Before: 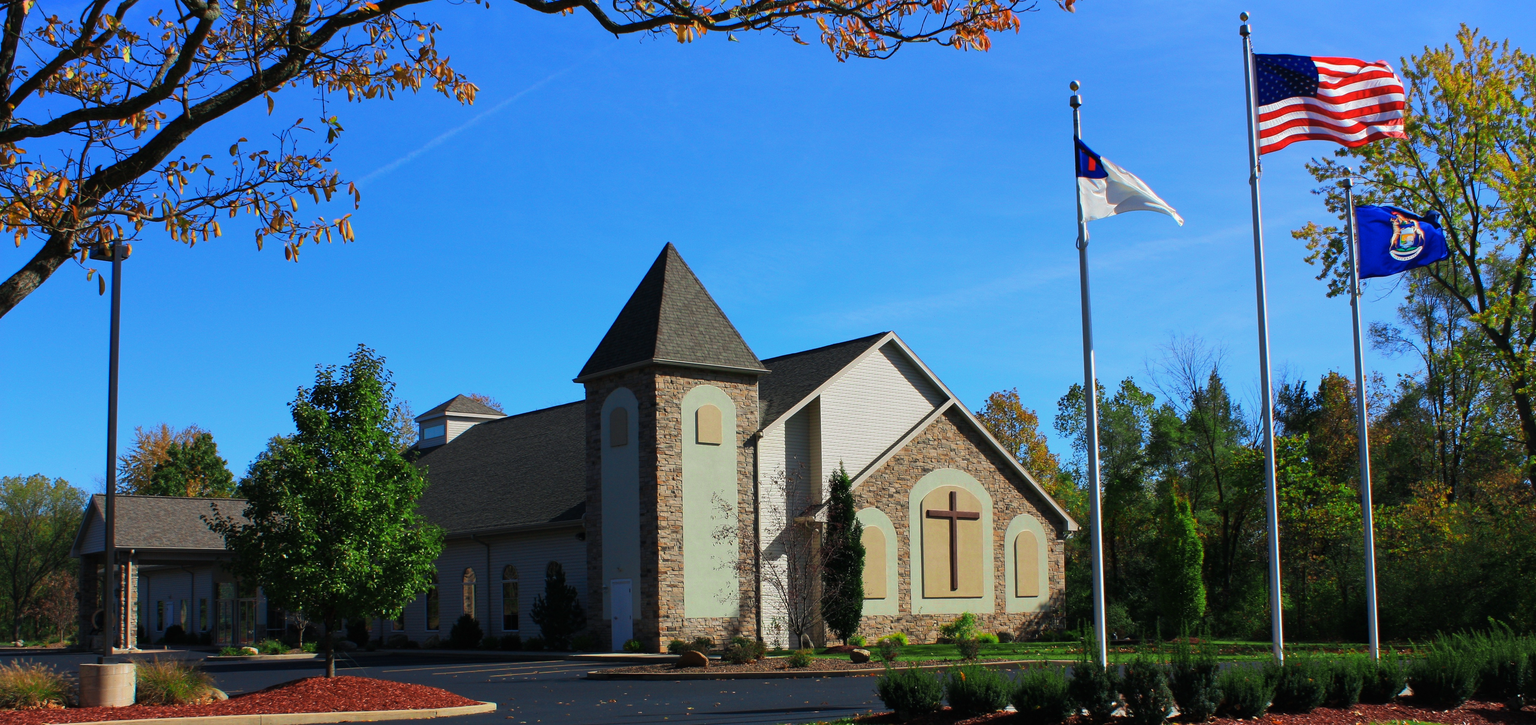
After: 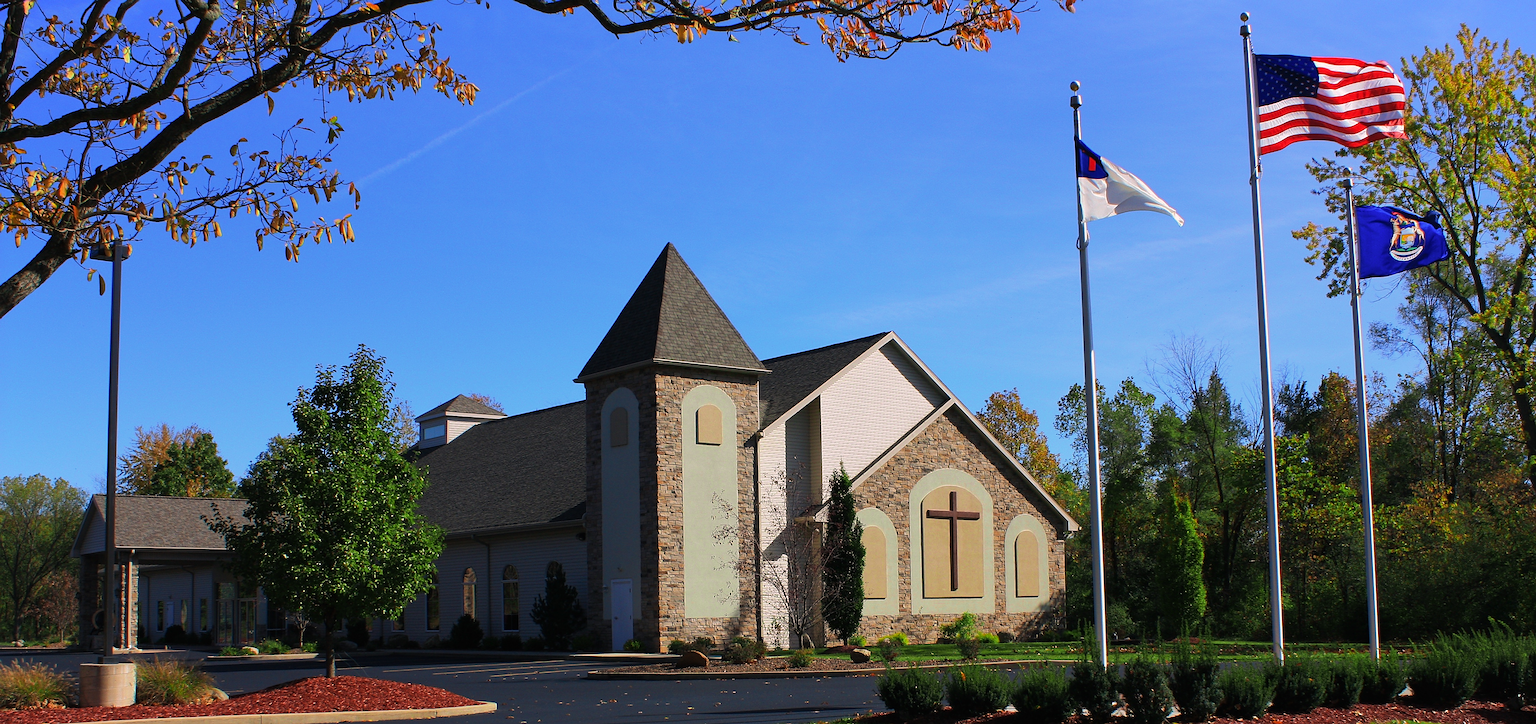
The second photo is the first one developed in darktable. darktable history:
color correction: highlights a* 7.34, highlights b* 4.37
sharpen: on, module defaults
white balance: red 0.982, blue 1.018
